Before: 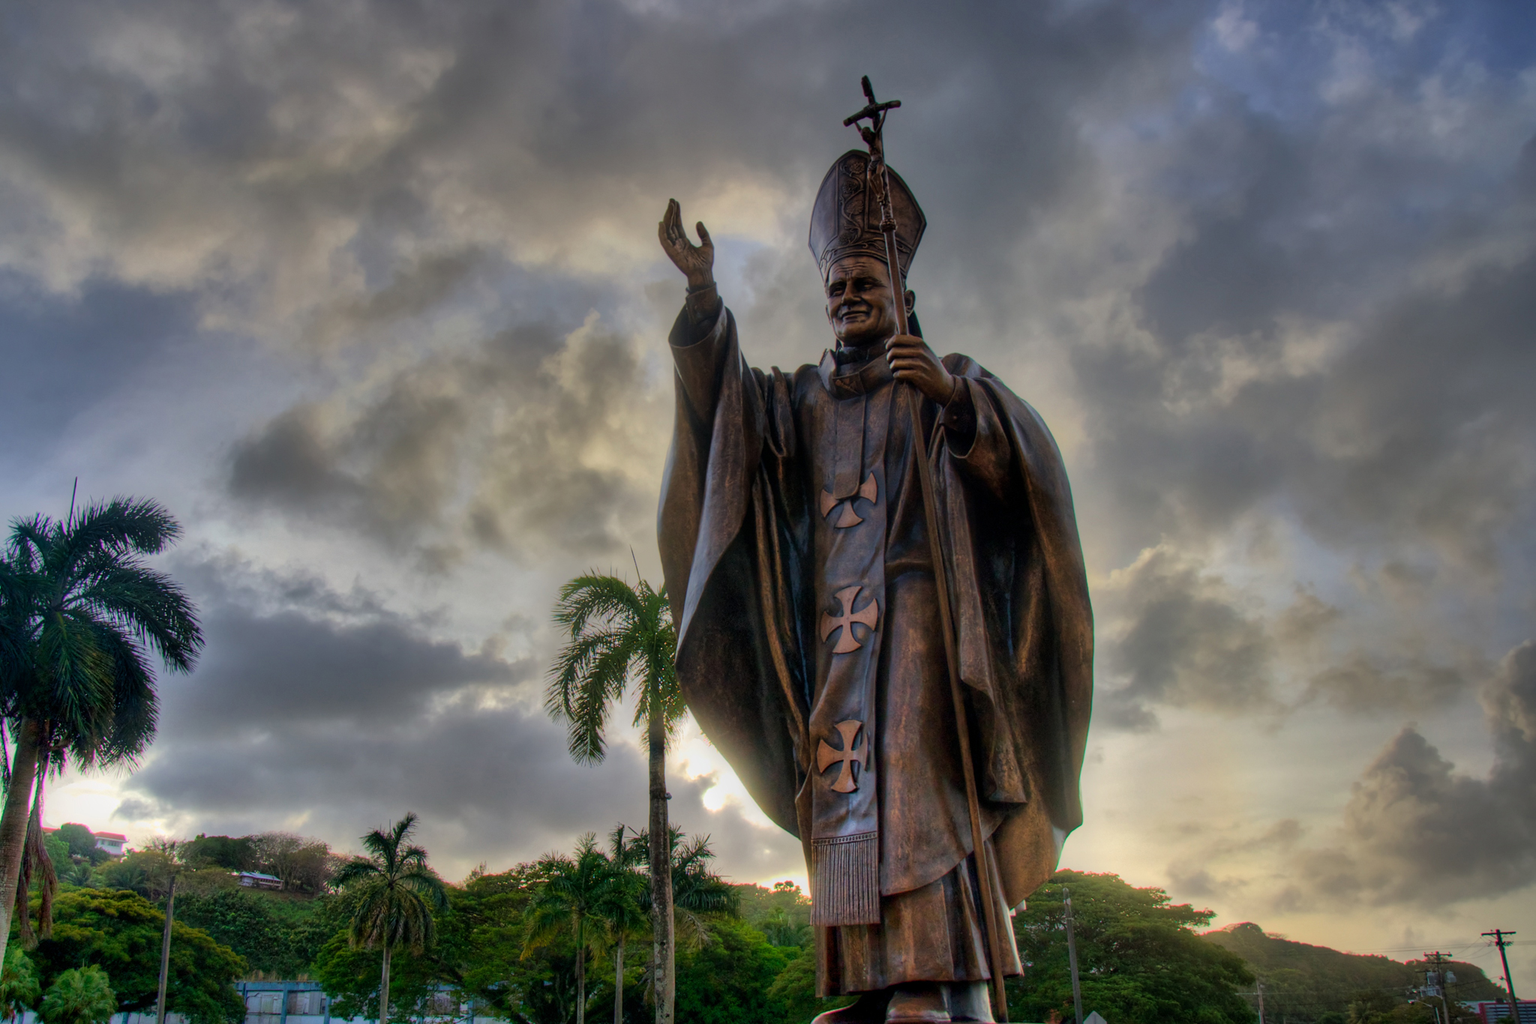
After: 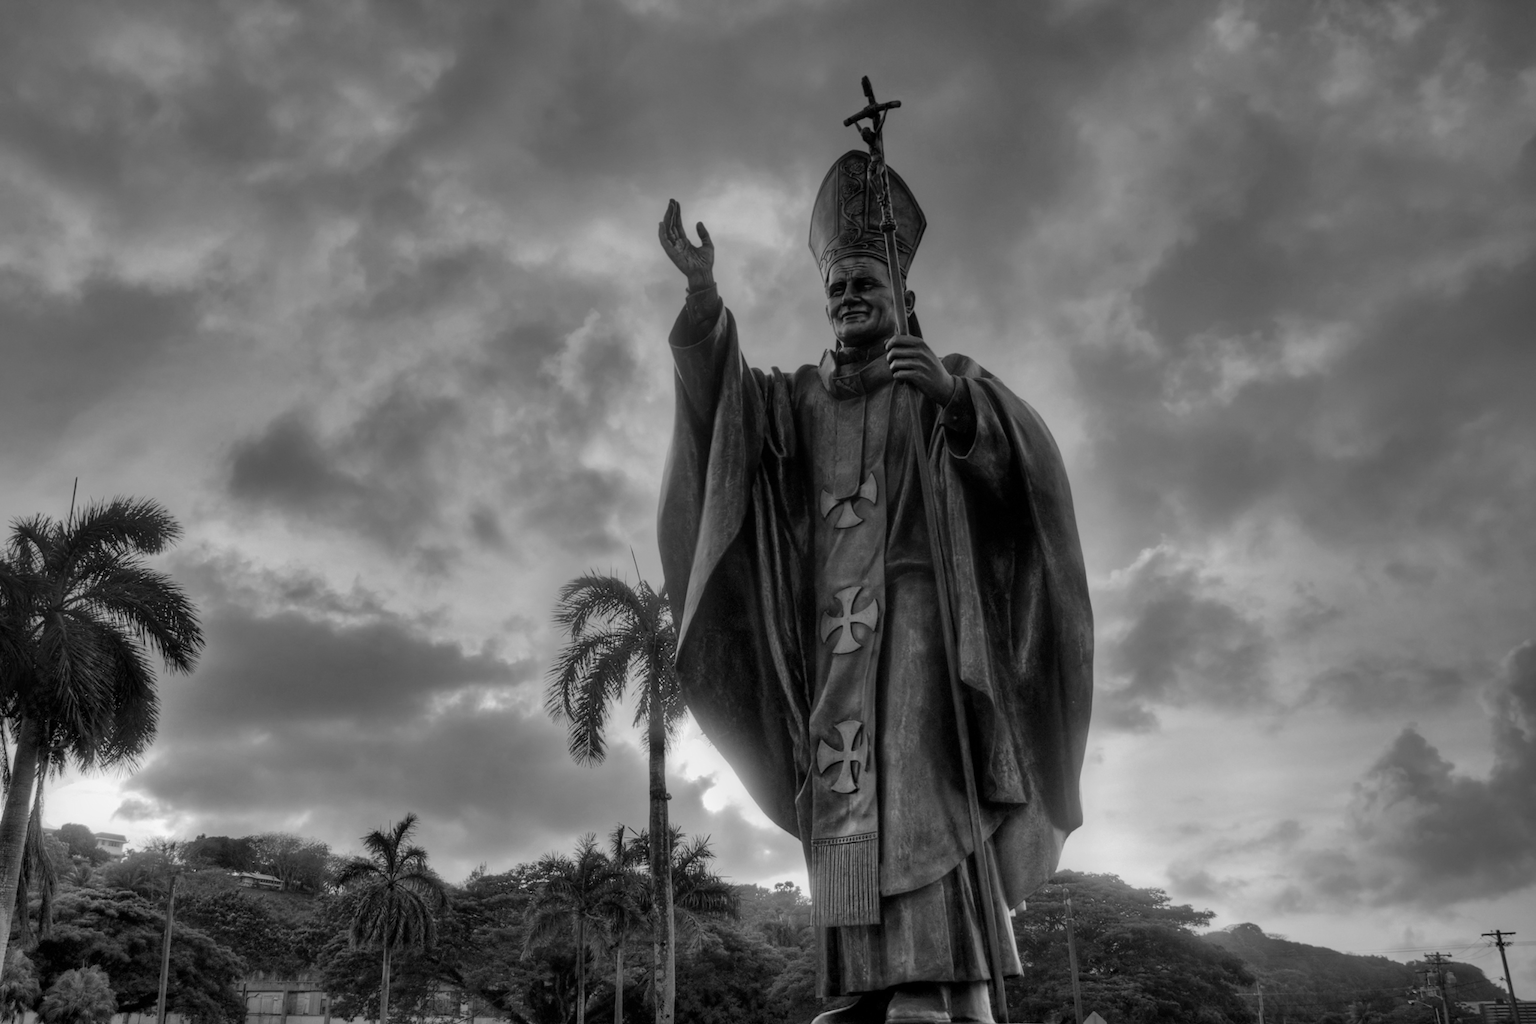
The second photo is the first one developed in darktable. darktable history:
white balance: emerald 1
monochrome: on, module defaults
